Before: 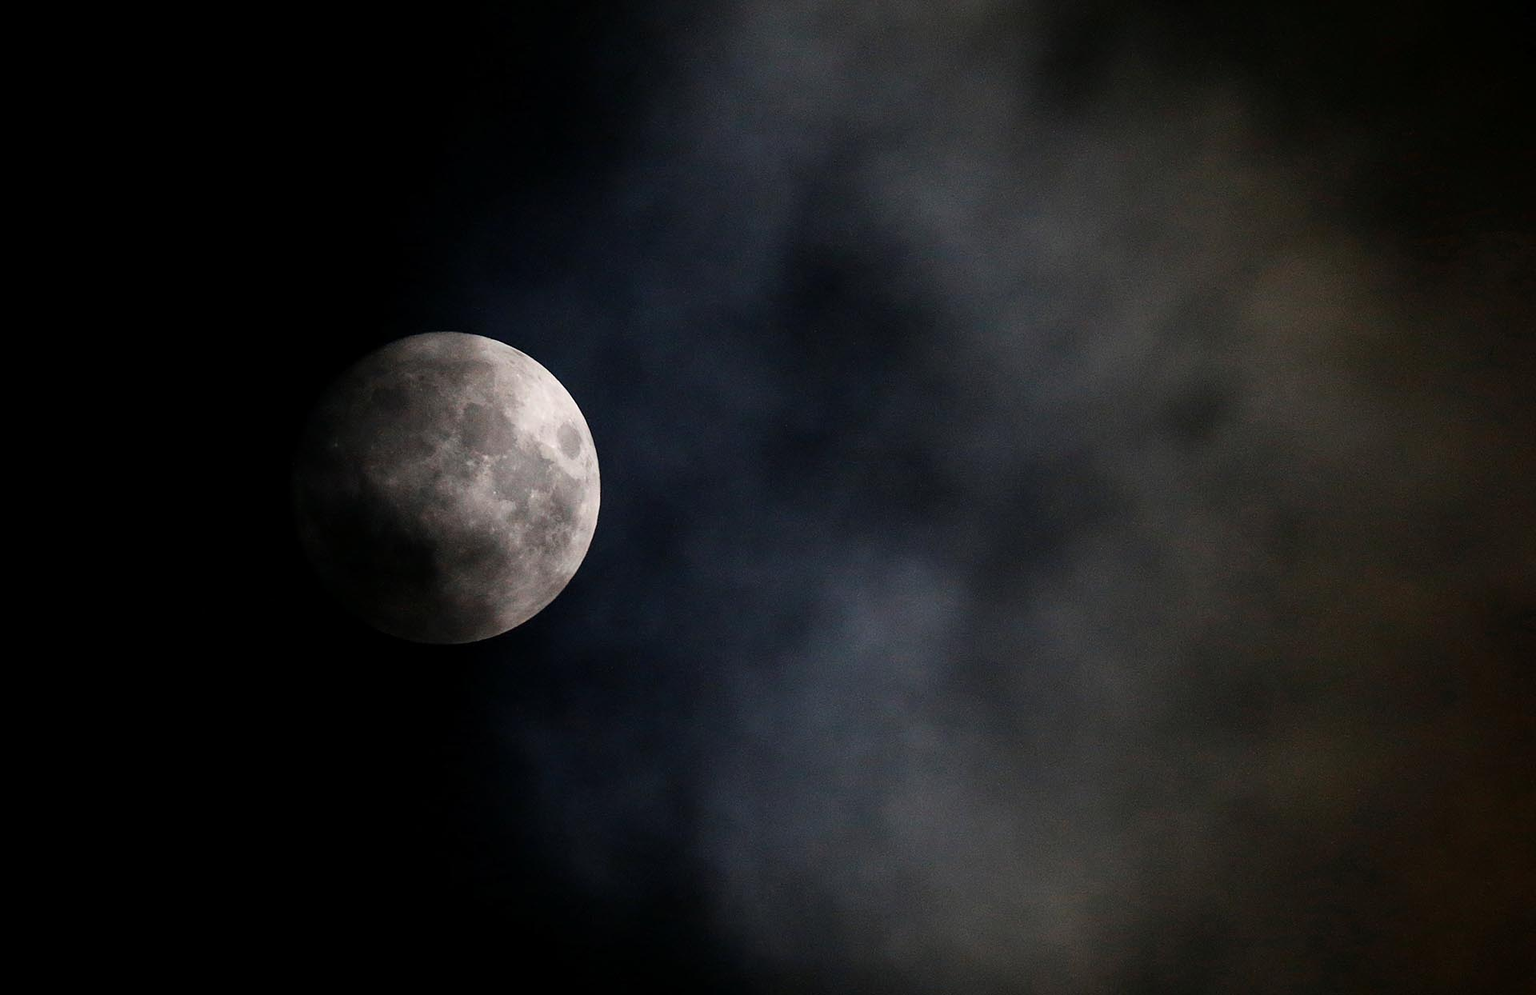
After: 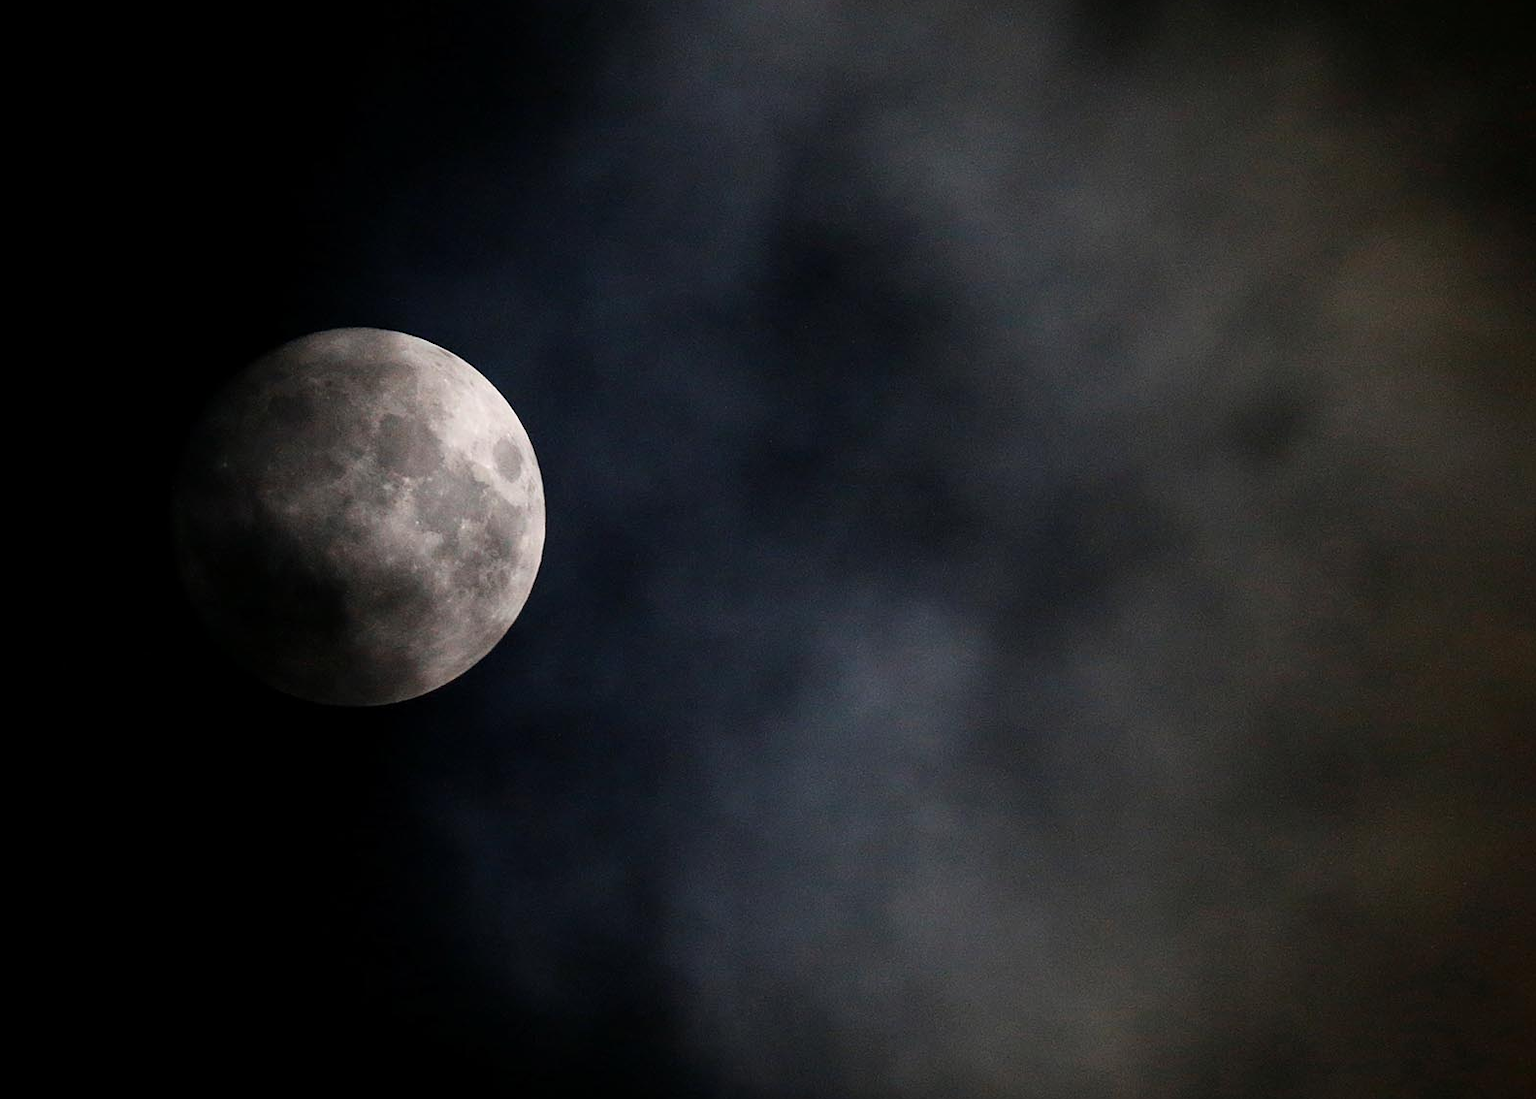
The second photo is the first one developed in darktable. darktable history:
crop: left 9.8%, top 6.238%, right 7.192%, bottom 2.579%
